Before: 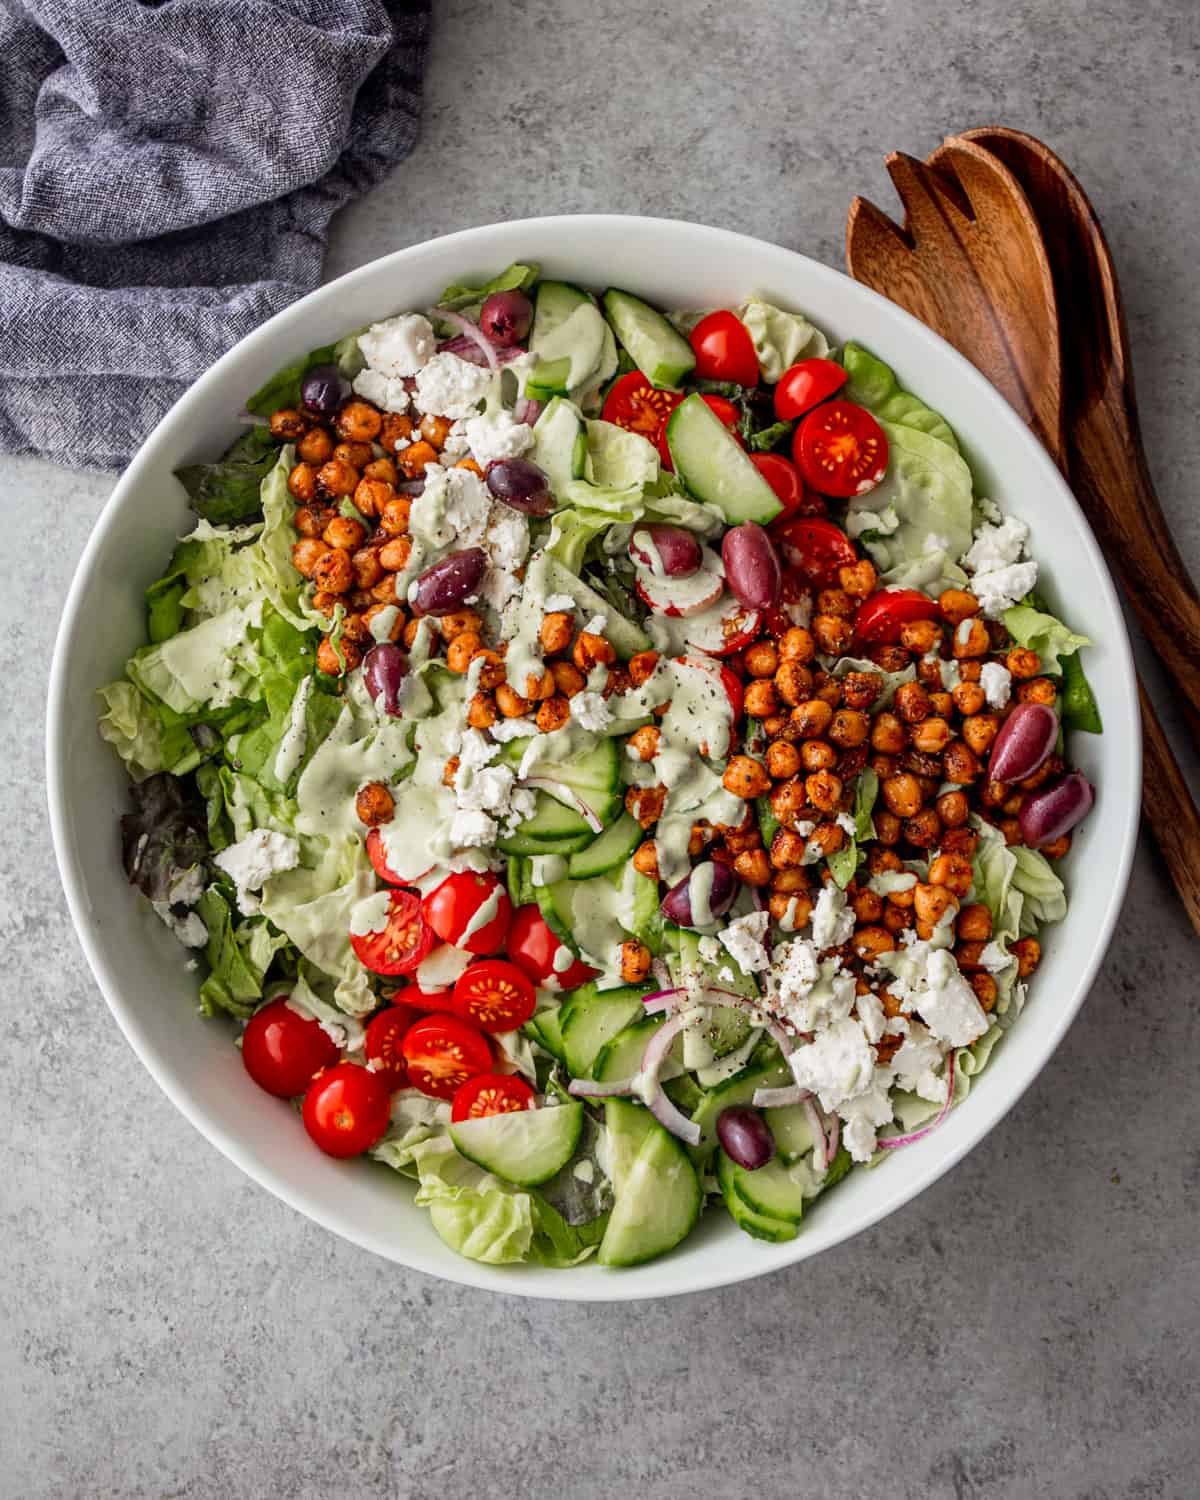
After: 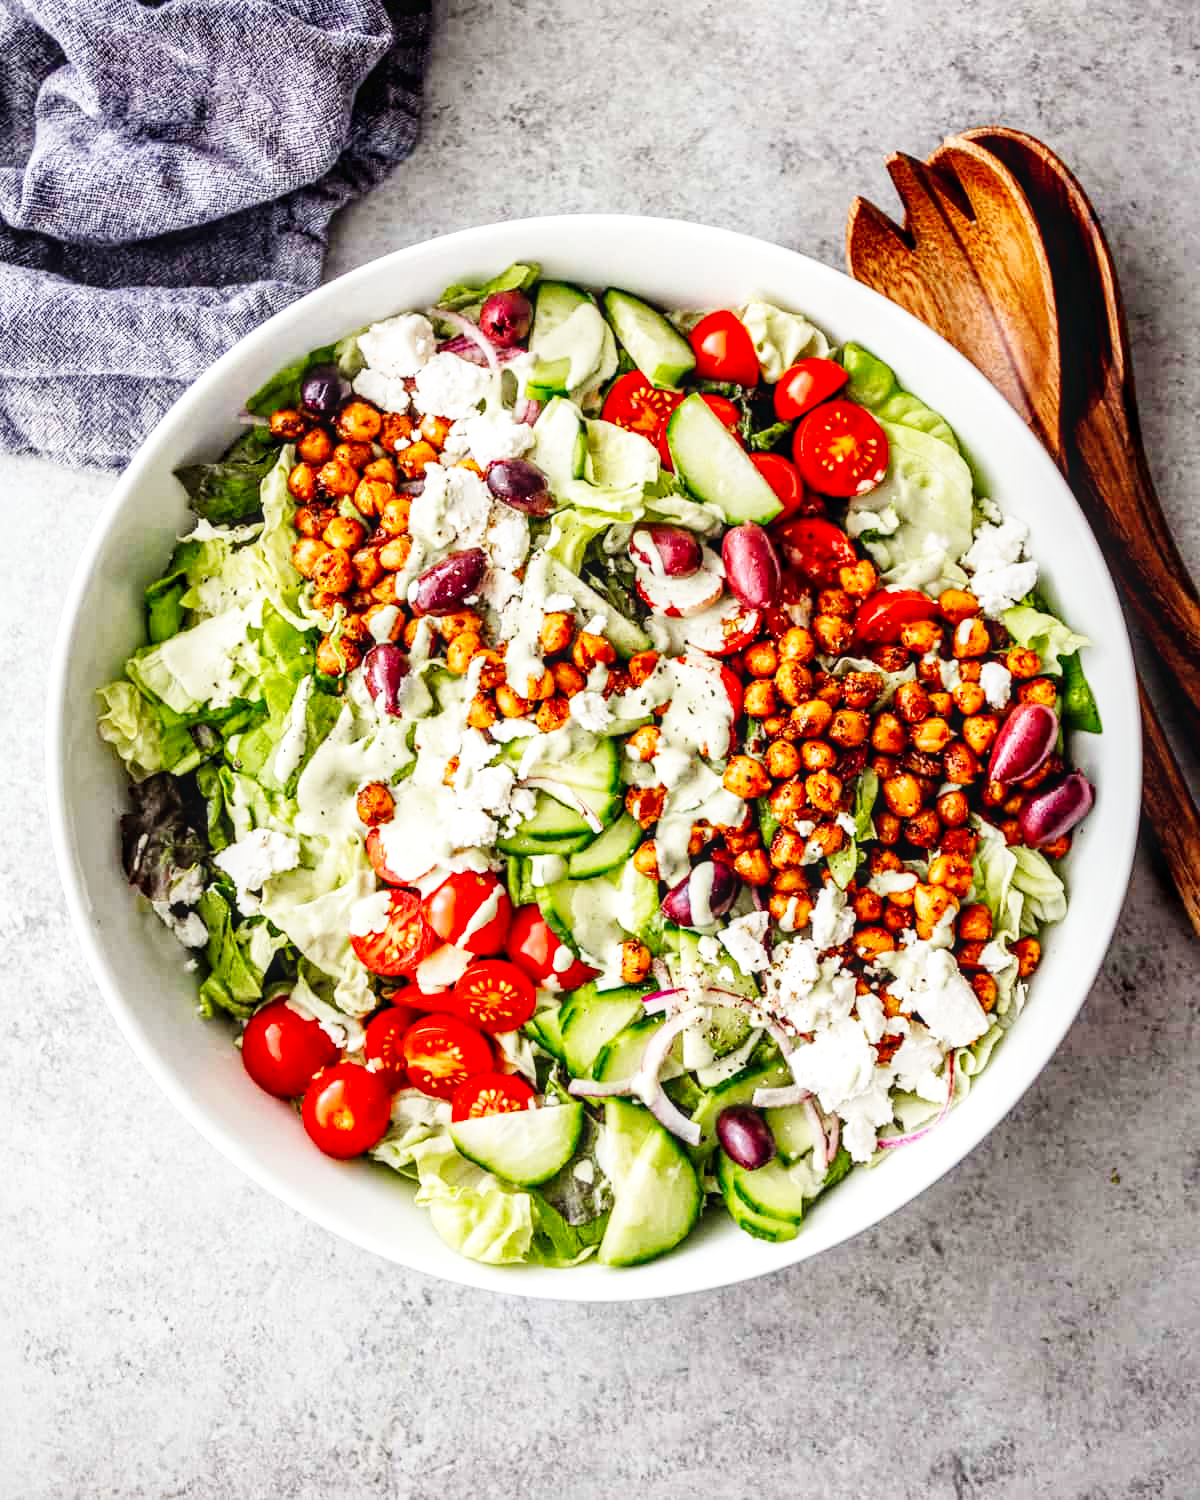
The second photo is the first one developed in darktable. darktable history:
local contrast: on, module defaults
base curve: curves: ch0 [(0, 0.003) (0.001, 0.002) (0.006, 0.004) (0.02, 0.022) (0.048, 0.086) (0.094, 0.234) (0.162, 0.431) (0.258, 0.629) (0.385, 0.8) (0.548, 0.918) (0.751, 0.988) (1, 1)], preserve colors none
